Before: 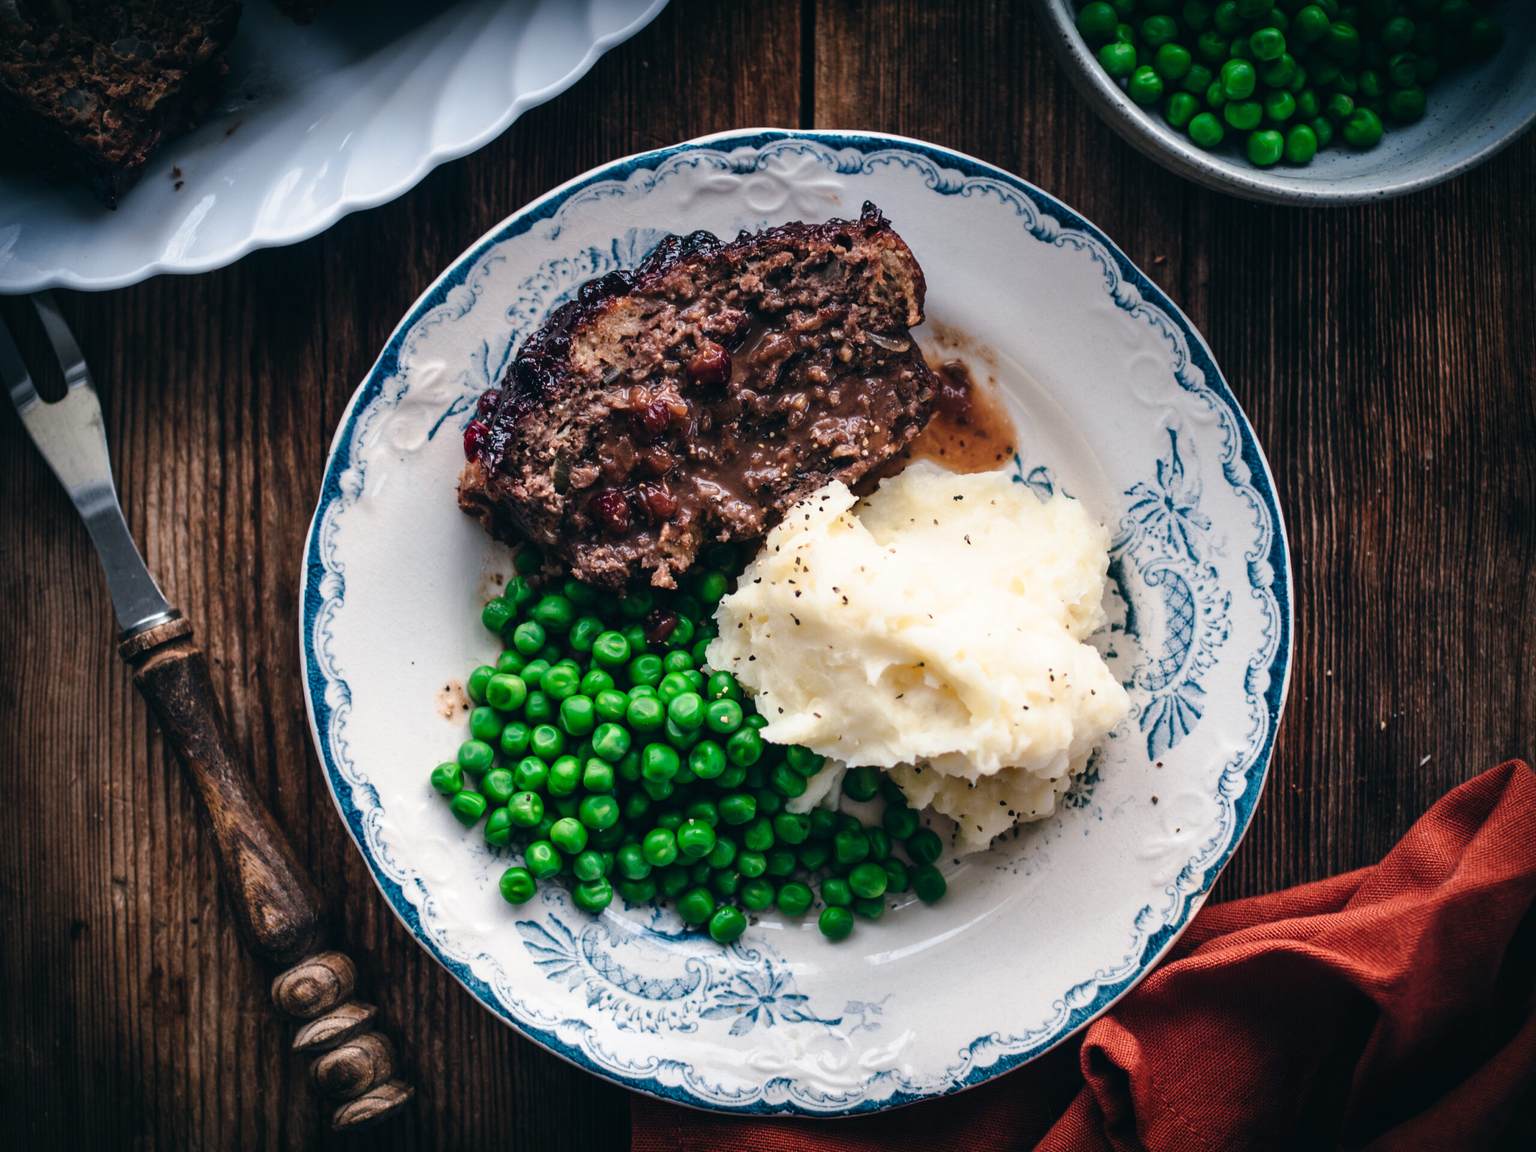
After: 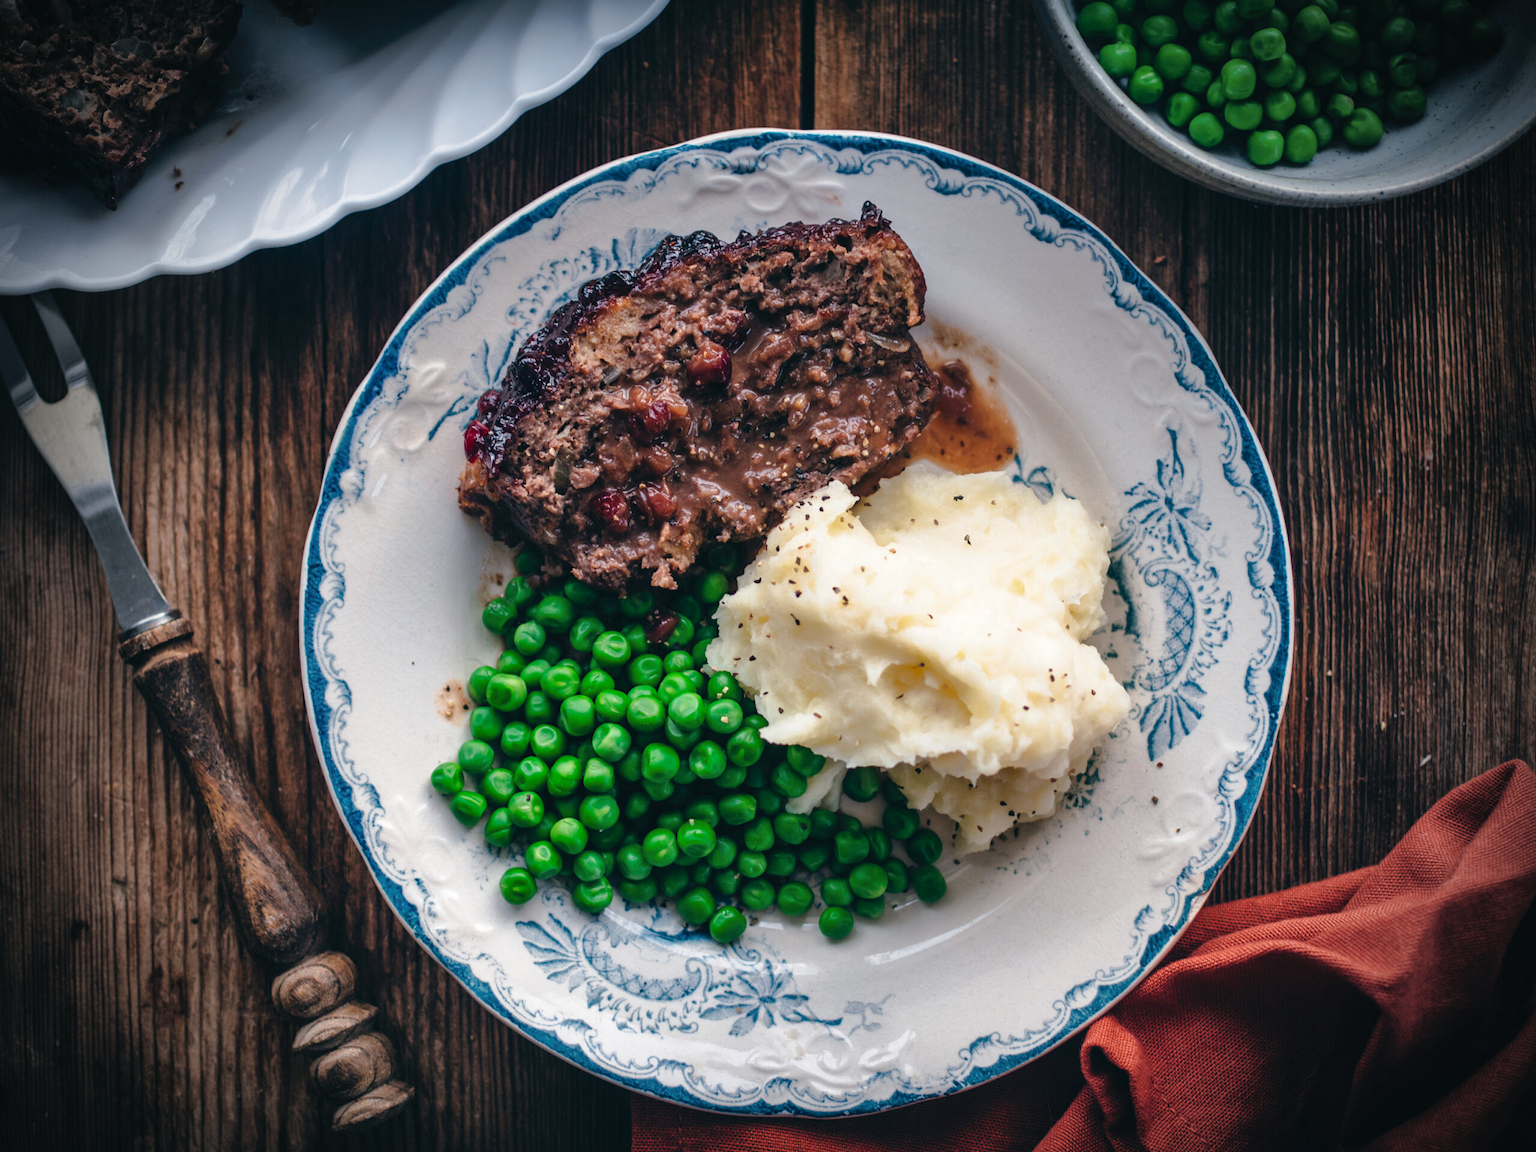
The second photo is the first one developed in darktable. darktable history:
vignetting: fall-off start 71.74%
shadows and highlights: on, module defaults
exposure: compensate highlight preservation false
